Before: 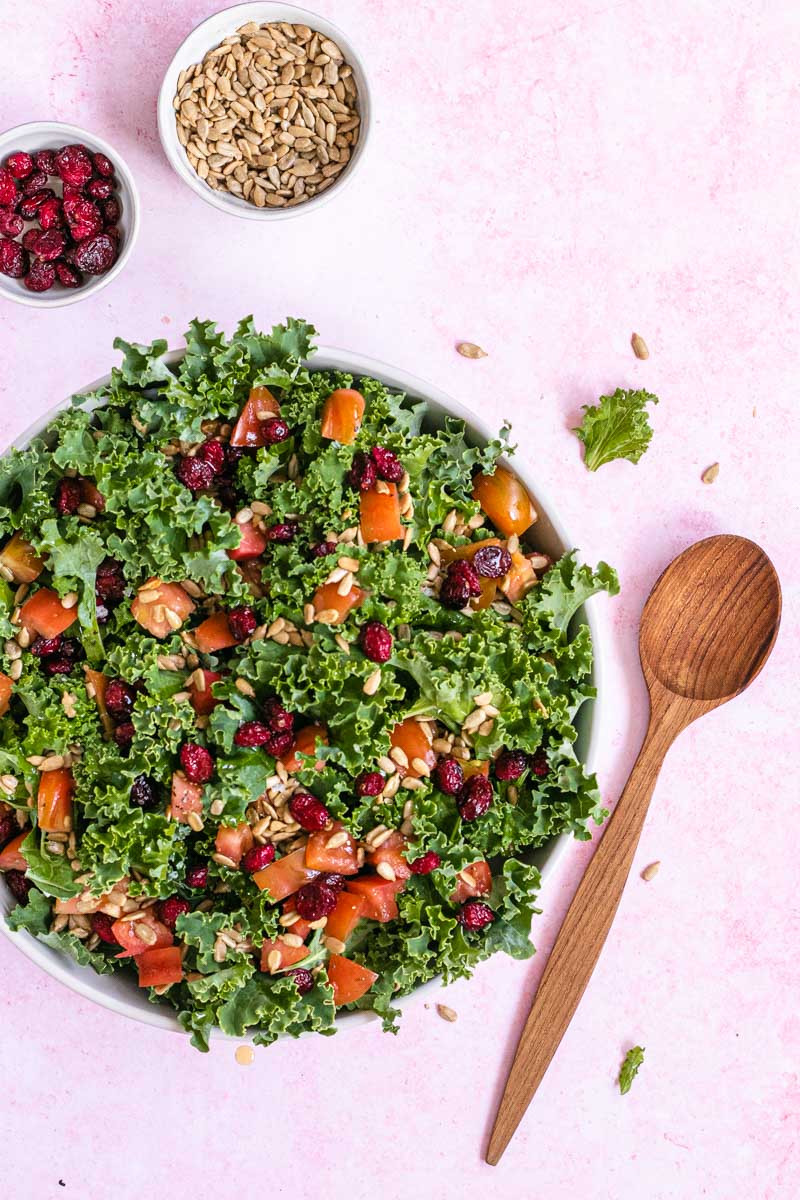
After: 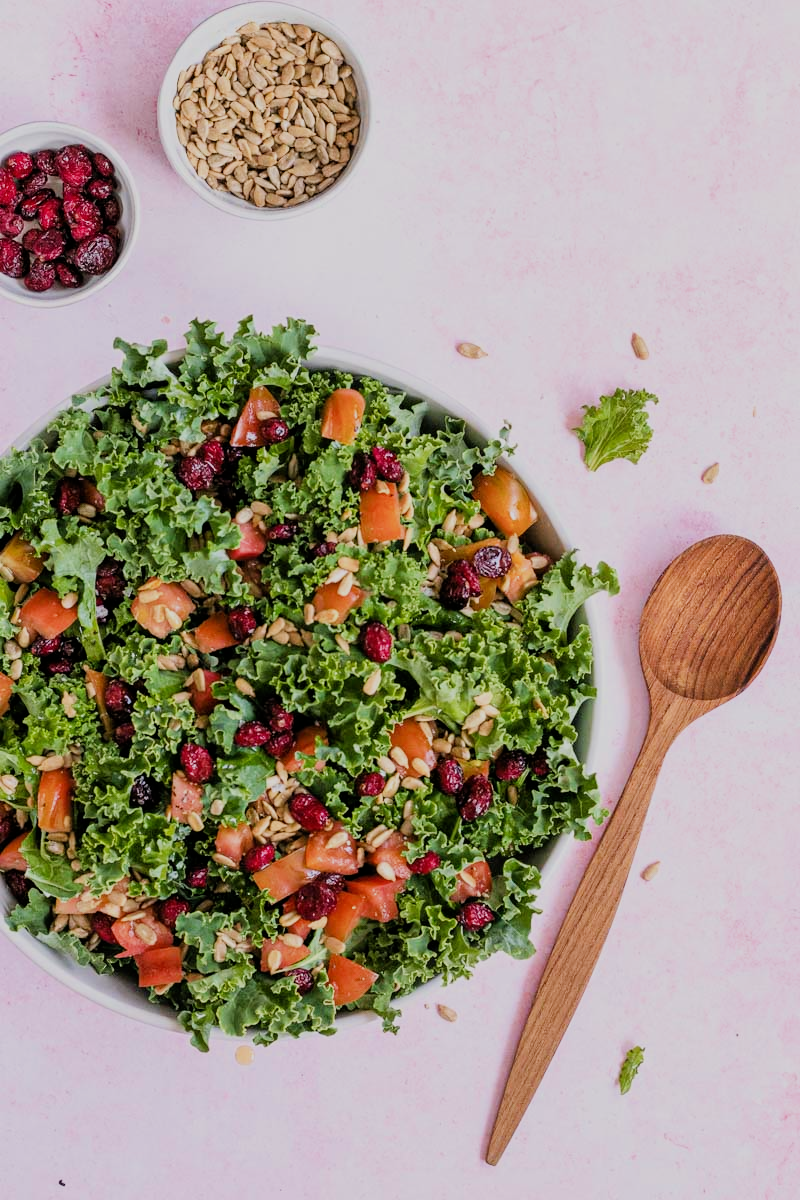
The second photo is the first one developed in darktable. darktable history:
filmic rgb: black relative exposure -7.65 EV, white relative exposure 4.56 EV, threshold 5.97 EV, hardness 3.61, enable highlight reconstruction true
